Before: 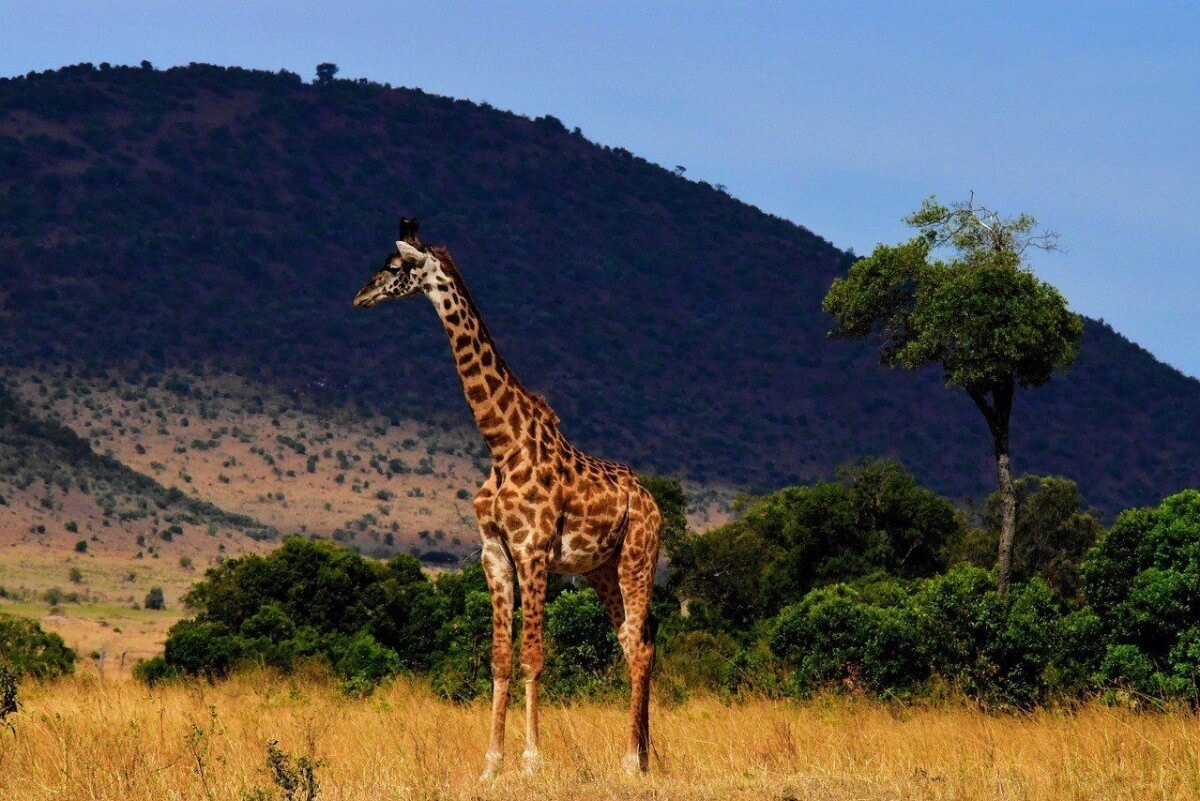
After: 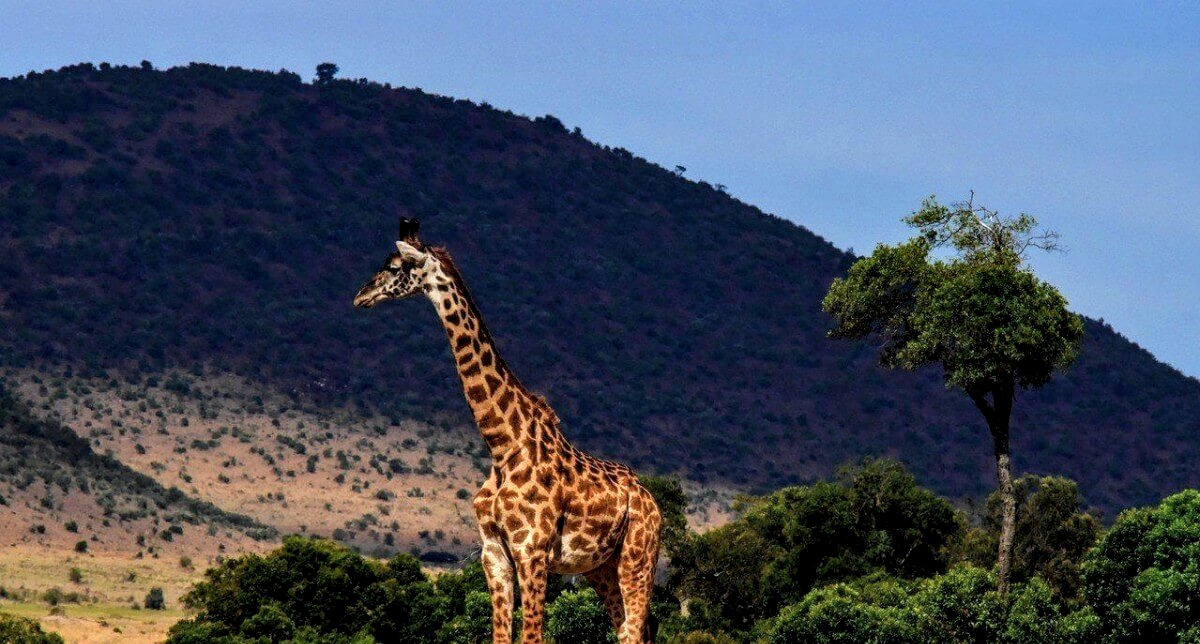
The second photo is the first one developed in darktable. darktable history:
crop: bottom 19.538%
local contrast: detail 150%
